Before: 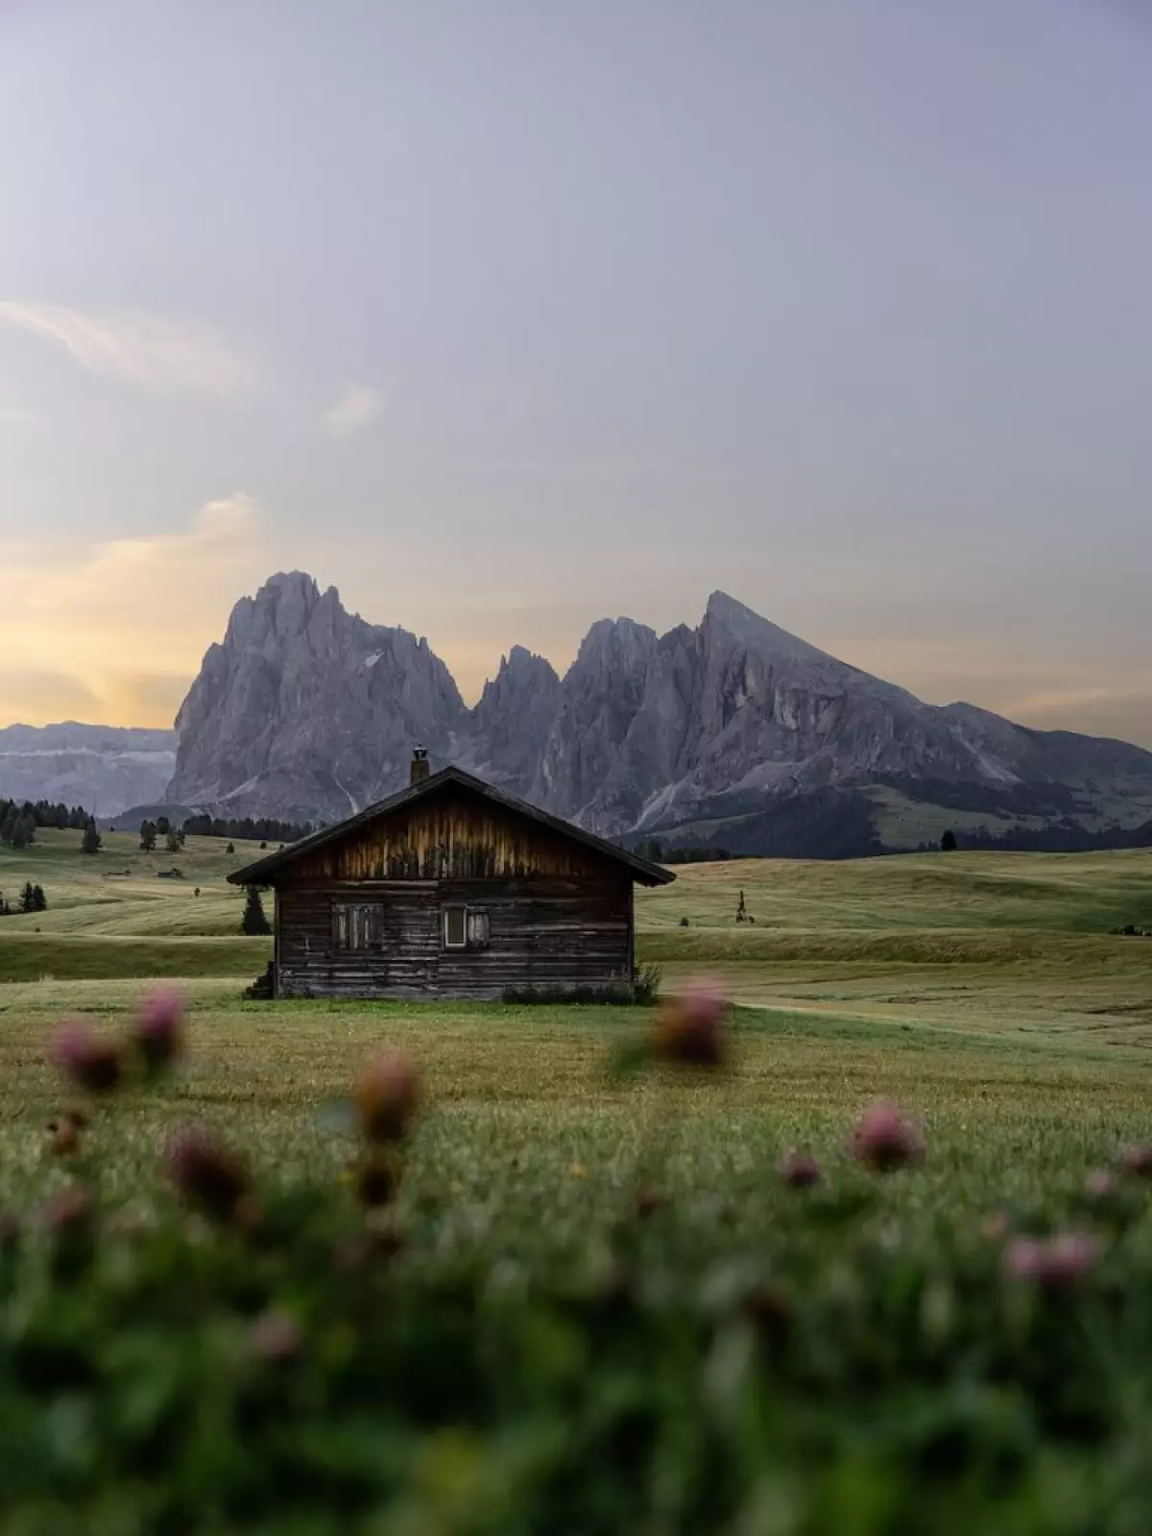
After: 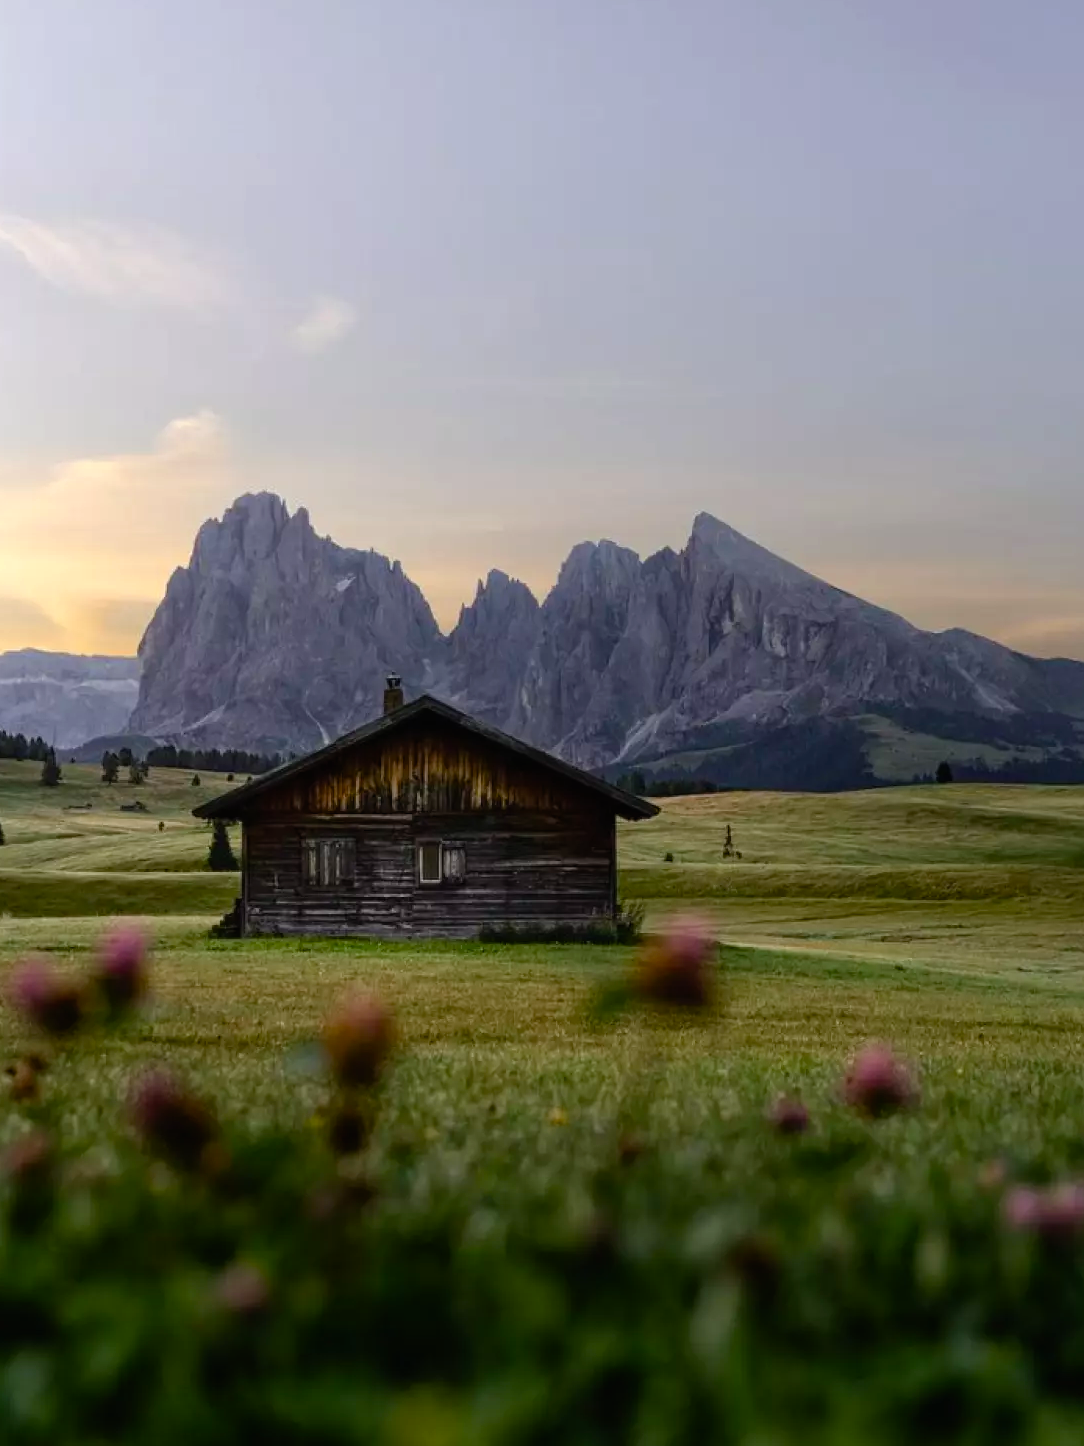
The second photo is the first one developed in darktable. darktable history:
contrast brightness saturation: contrast -0.021, brightness -0.01, saturation 0.042
crop: left 3.701%, top 6.438%, right 5.965%, bottom 3.185%
color balance rgb: perceptual saturation grading › global saturation -0.067%, perceptual saturation grading › highlights -14.553%, perceptual saturation grading › shadows 25.662%, global vibrance 30.496%, contrast 9.75%
